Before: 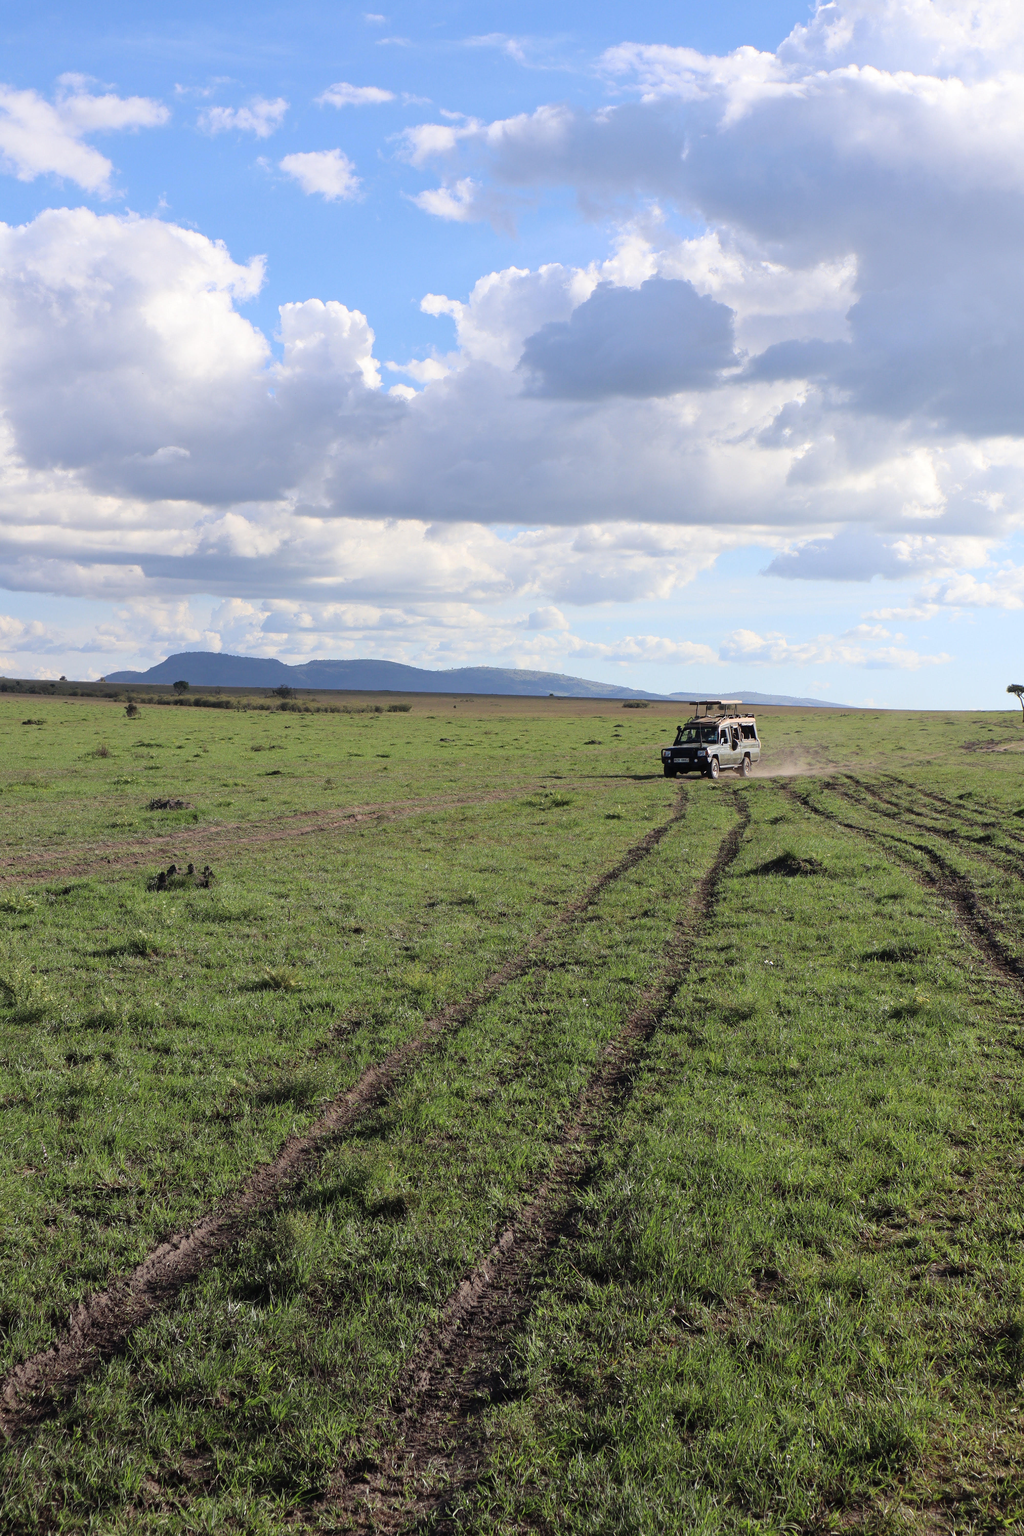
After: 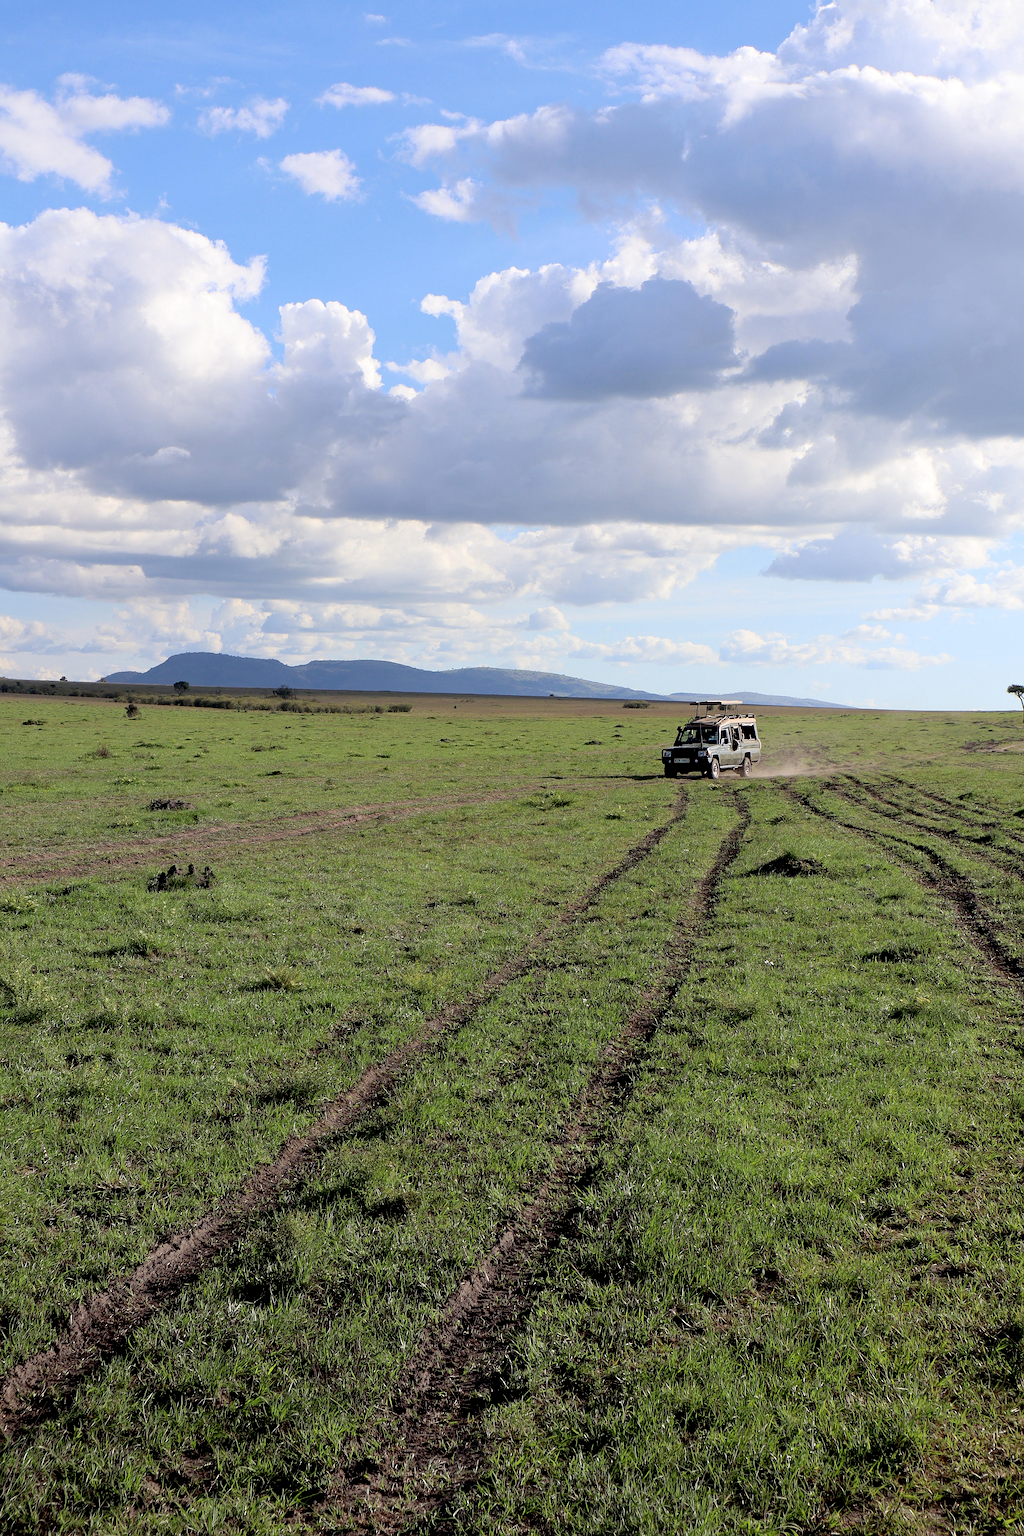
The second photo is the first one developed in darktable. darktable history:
exposure: black level correction 0.013, compensate highlight preservation false
sharpen: on, module defaults
